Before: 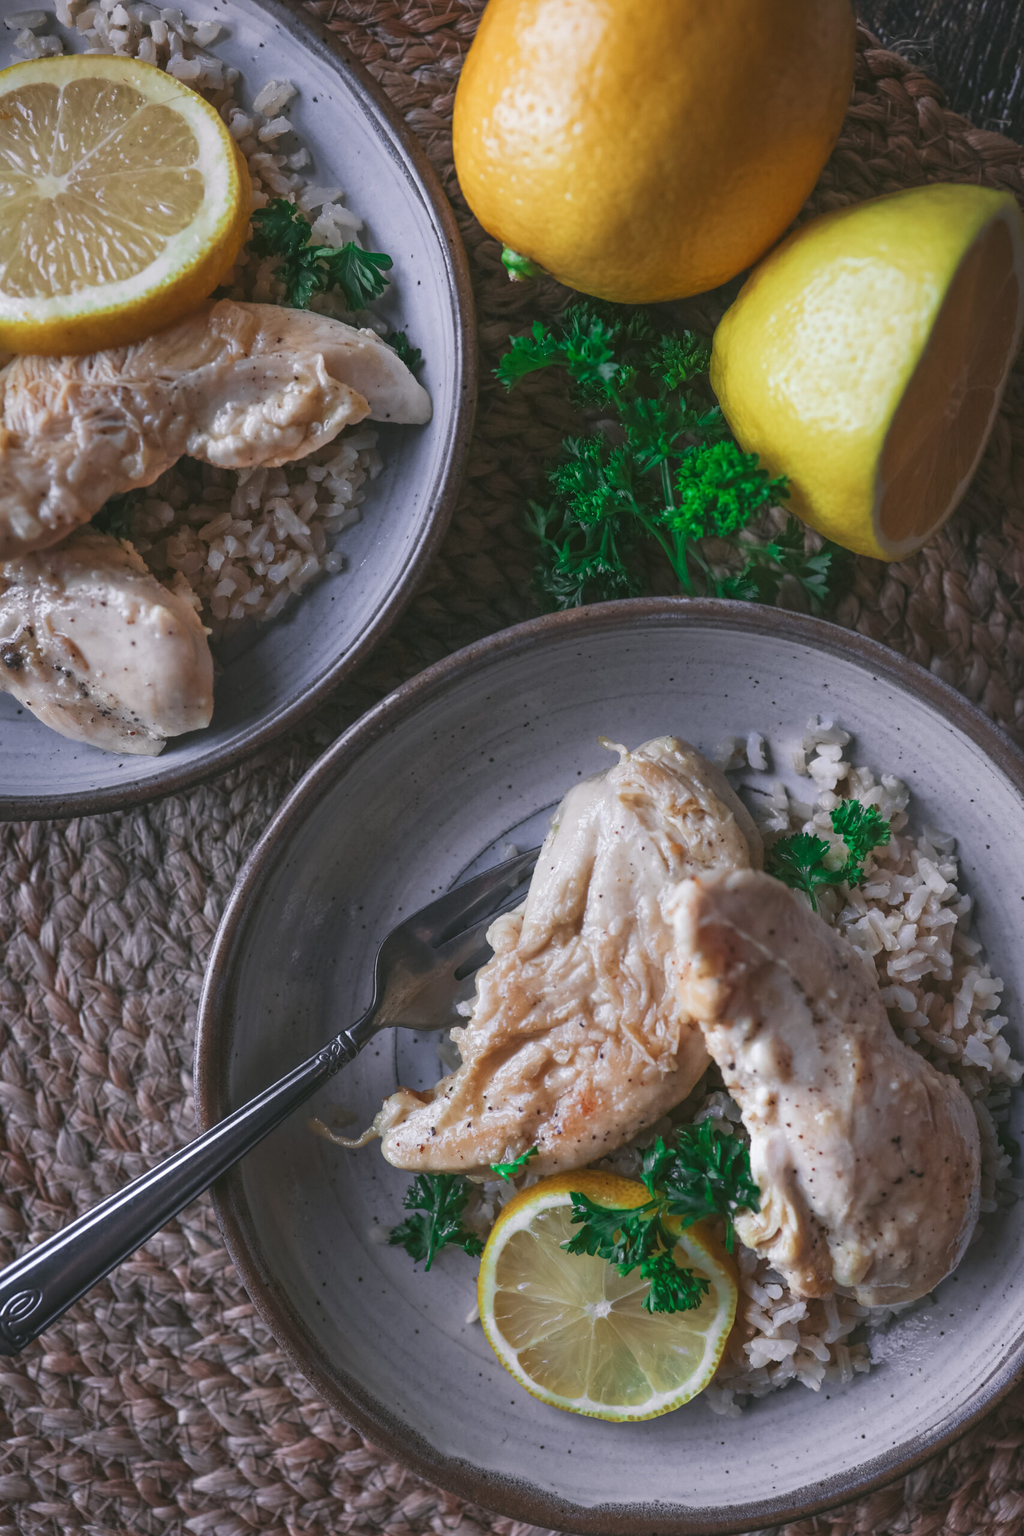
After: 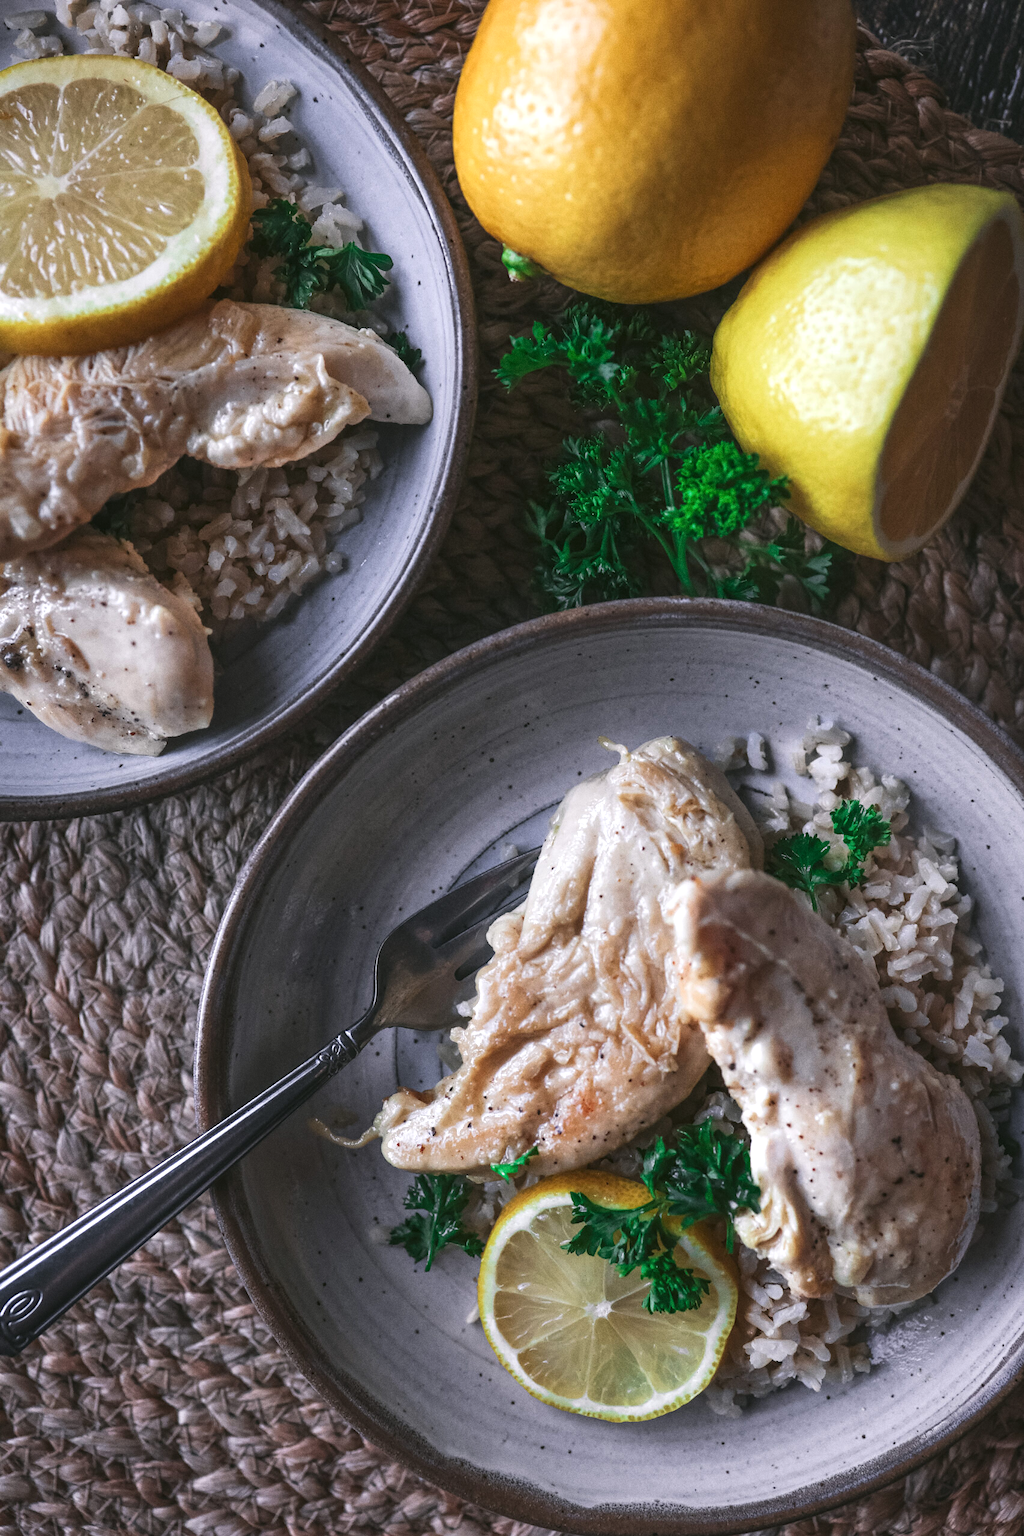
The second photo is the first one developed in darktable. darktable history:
grain: coarseness 0.09 ISO
local contrast: highlights 100%, shadows 100%, detail 120%, midtone range 0.2
tone equalizer: -8 EV -0.417 EV, -7 EV -0.389 EV, -6 EV -0.333 EV, -5 EV -0.222 EV, -3 EV 0.222 EV, -2 EV 0.333 EV, -1 EV 0.389 EV, +0 EV 0.417 EV, edges refinement/feathering 500, mask exposure compensation -1.57 EV, preserve details no
